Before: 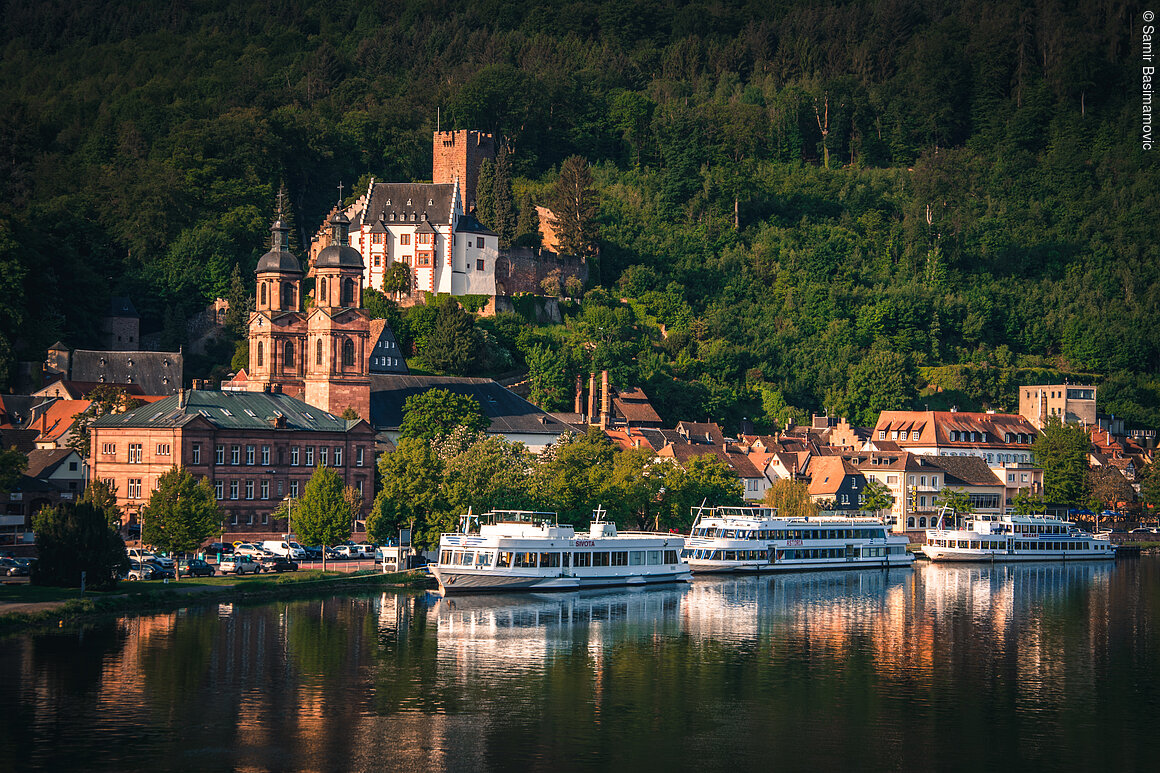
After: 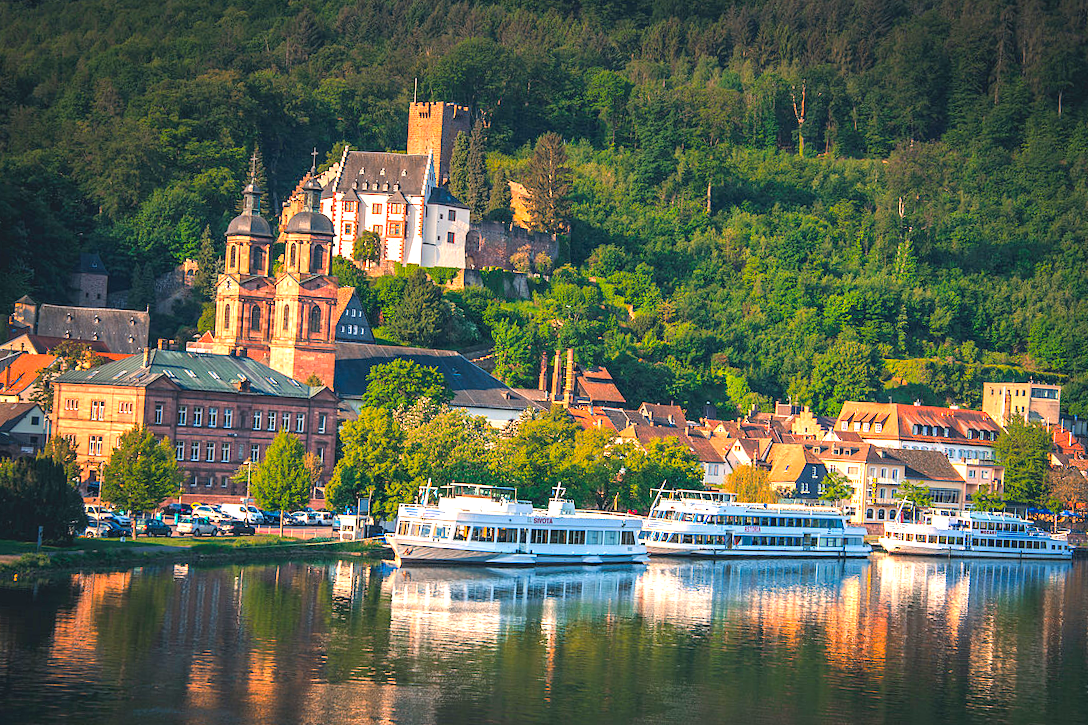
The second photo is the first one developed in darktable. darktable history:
exposure: black level correction 0, exposure 0.701 EV, compensate highlight preservation false
contrast brightness saturation: contrast 0.068, brightness 0.176, saturation 0.414
crop and rotate: angle -2.56°
